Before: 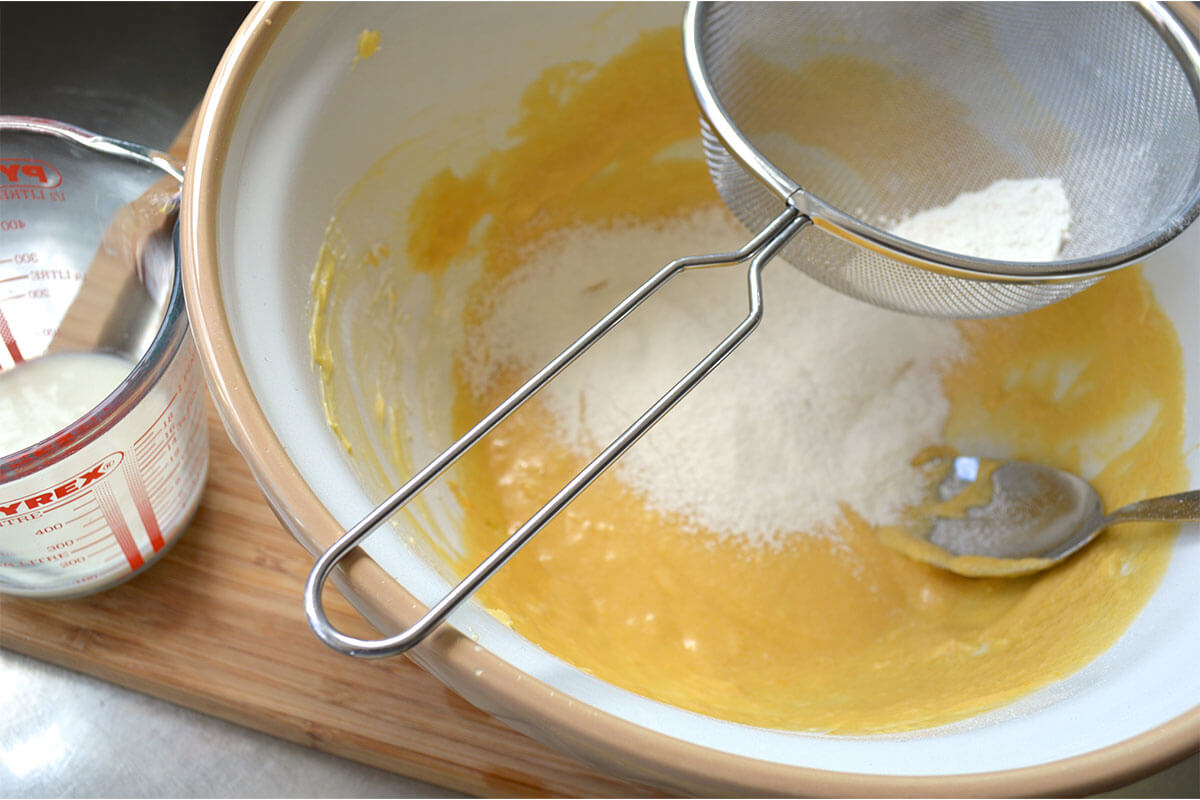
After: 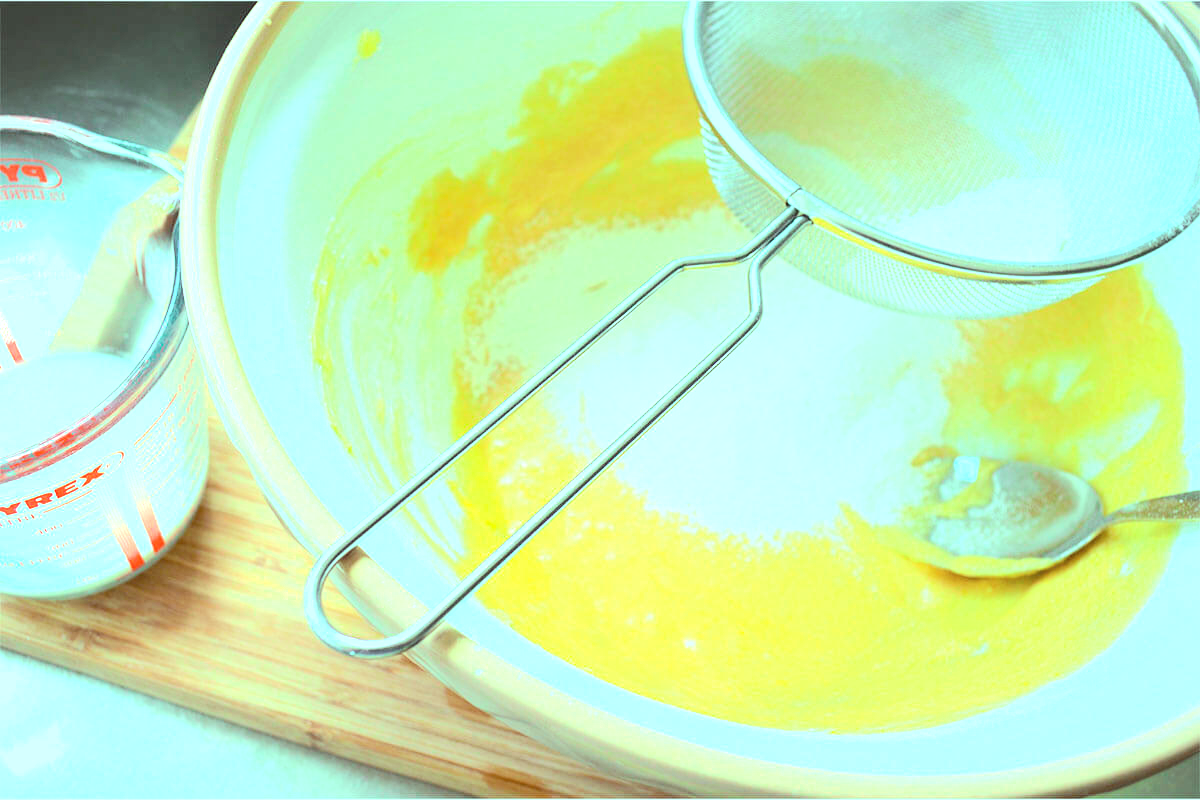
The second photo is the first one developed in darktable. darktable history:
exposure: black level correction 0, exposure 1.5 EV, compensate exposure bias true, compensate highlight preservation false
color correction: highlights b* 3
color balance: mode lift, gamma, gain (sRGB), lift [0.997, 0.979, 1.021, 1.011], gamma [1, 1.084, 0.916, 0.998], gain [1, 0.87, 1.13, 1.101], contrast 4.55%, contrast fulcrum 38.24%, output saturation 104.09%
tone curve: curves: ch0 [(0, 0.087) (0.175, 0.178) (0.466, 0.498) (0.715, 0.764) (1, 0.961)]; ch1 [(0, 0) (0.437, 0.398) (0.476, 0.466) (0.505, 0.505) (0.534, 0.544) (0.612, 0.605) (0.641, 0.643) (1, 1)]; ch2 [(0, 0) (0.359, 0.379) (0.427, 0.453) (0.489, 0.495) (0.531, 0.534) (0.579, 0.579) (1, 1)], color space Lab, independent channels, preserve colors none
